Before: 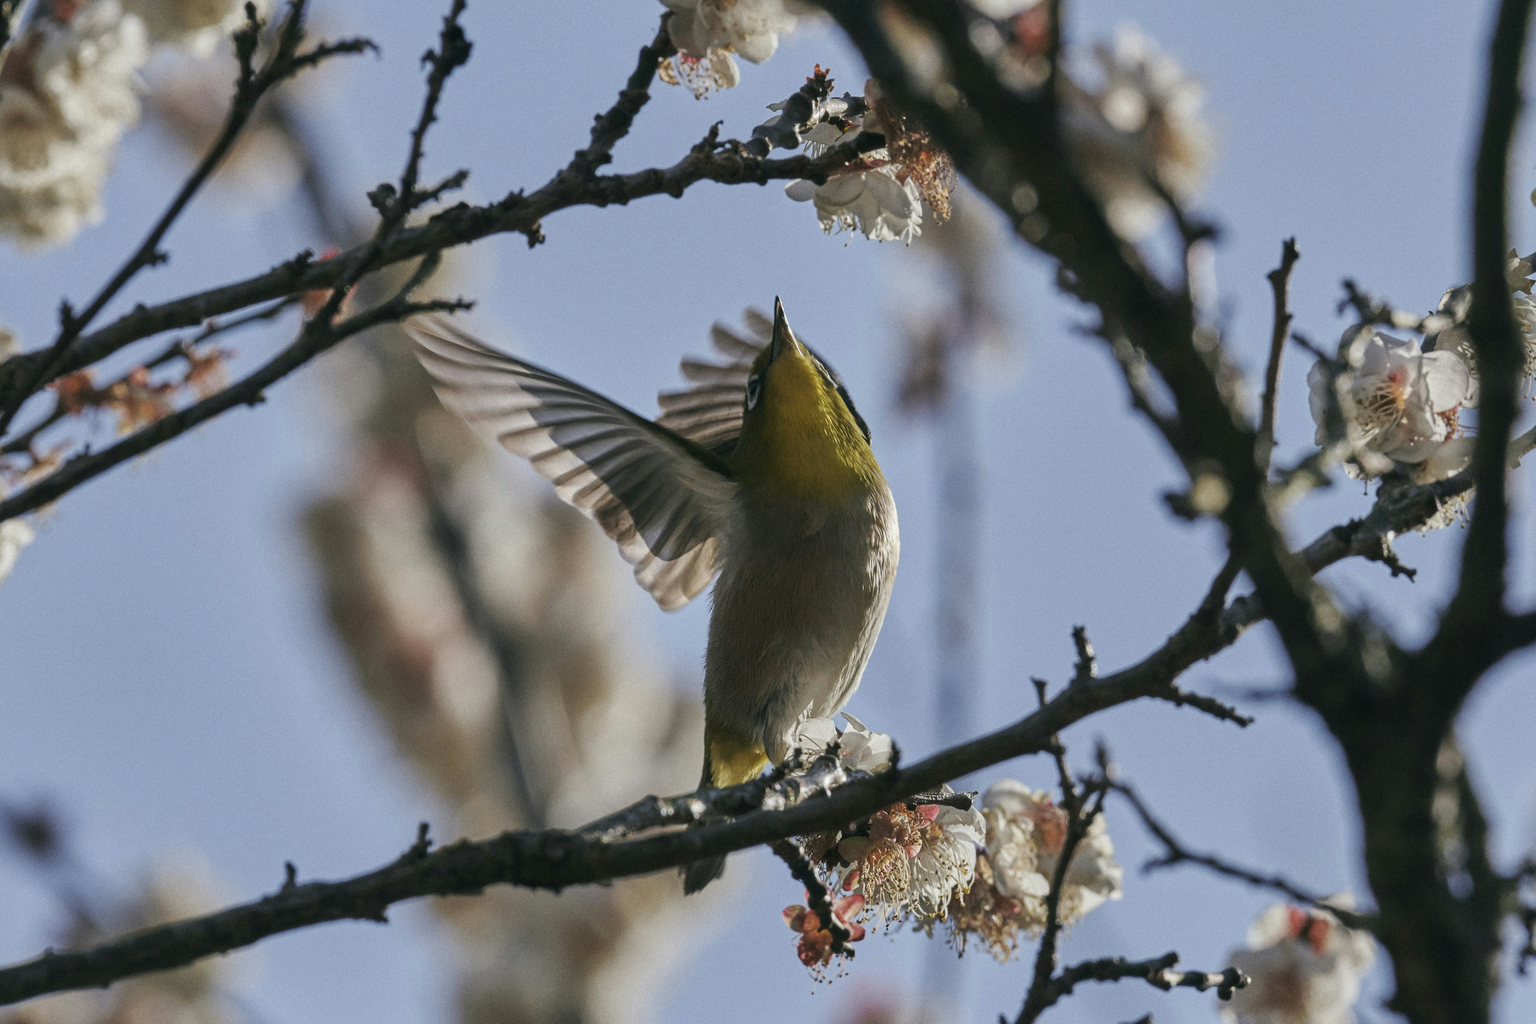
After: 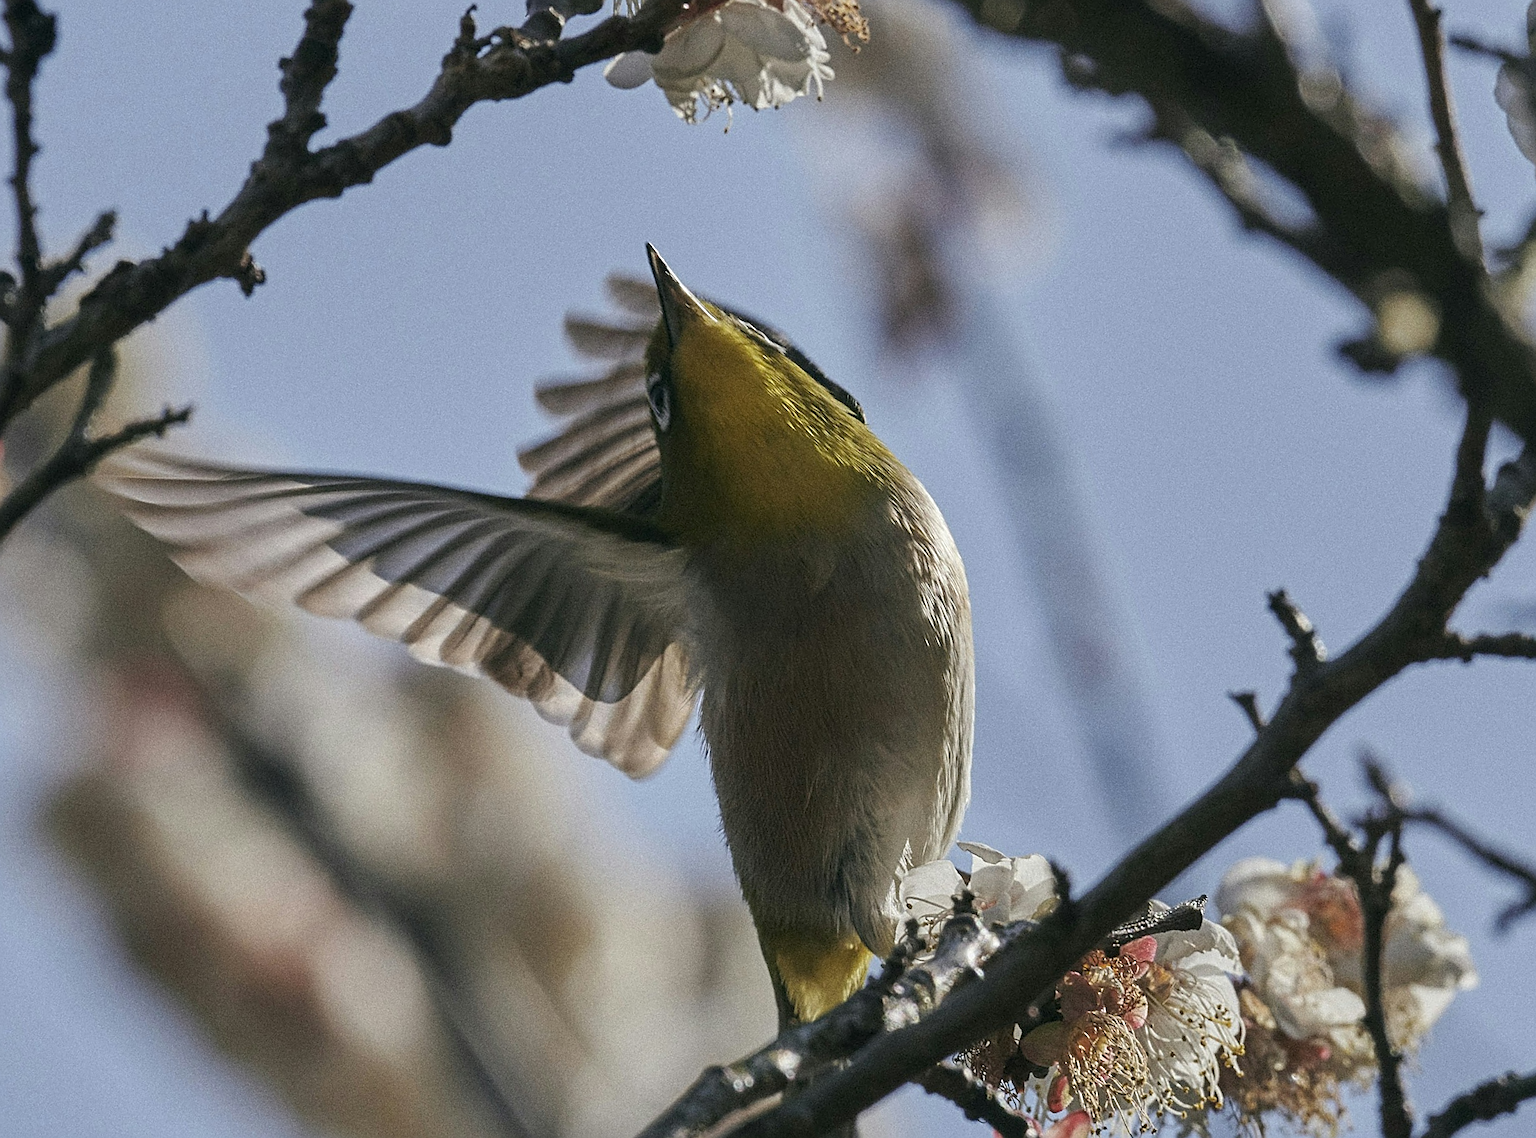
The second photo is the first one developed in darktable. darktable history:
sharpen: amount 0.746
crop and rotate: angle 18.56°, left 6.983%, right 4.145%, bottom 1.145%
